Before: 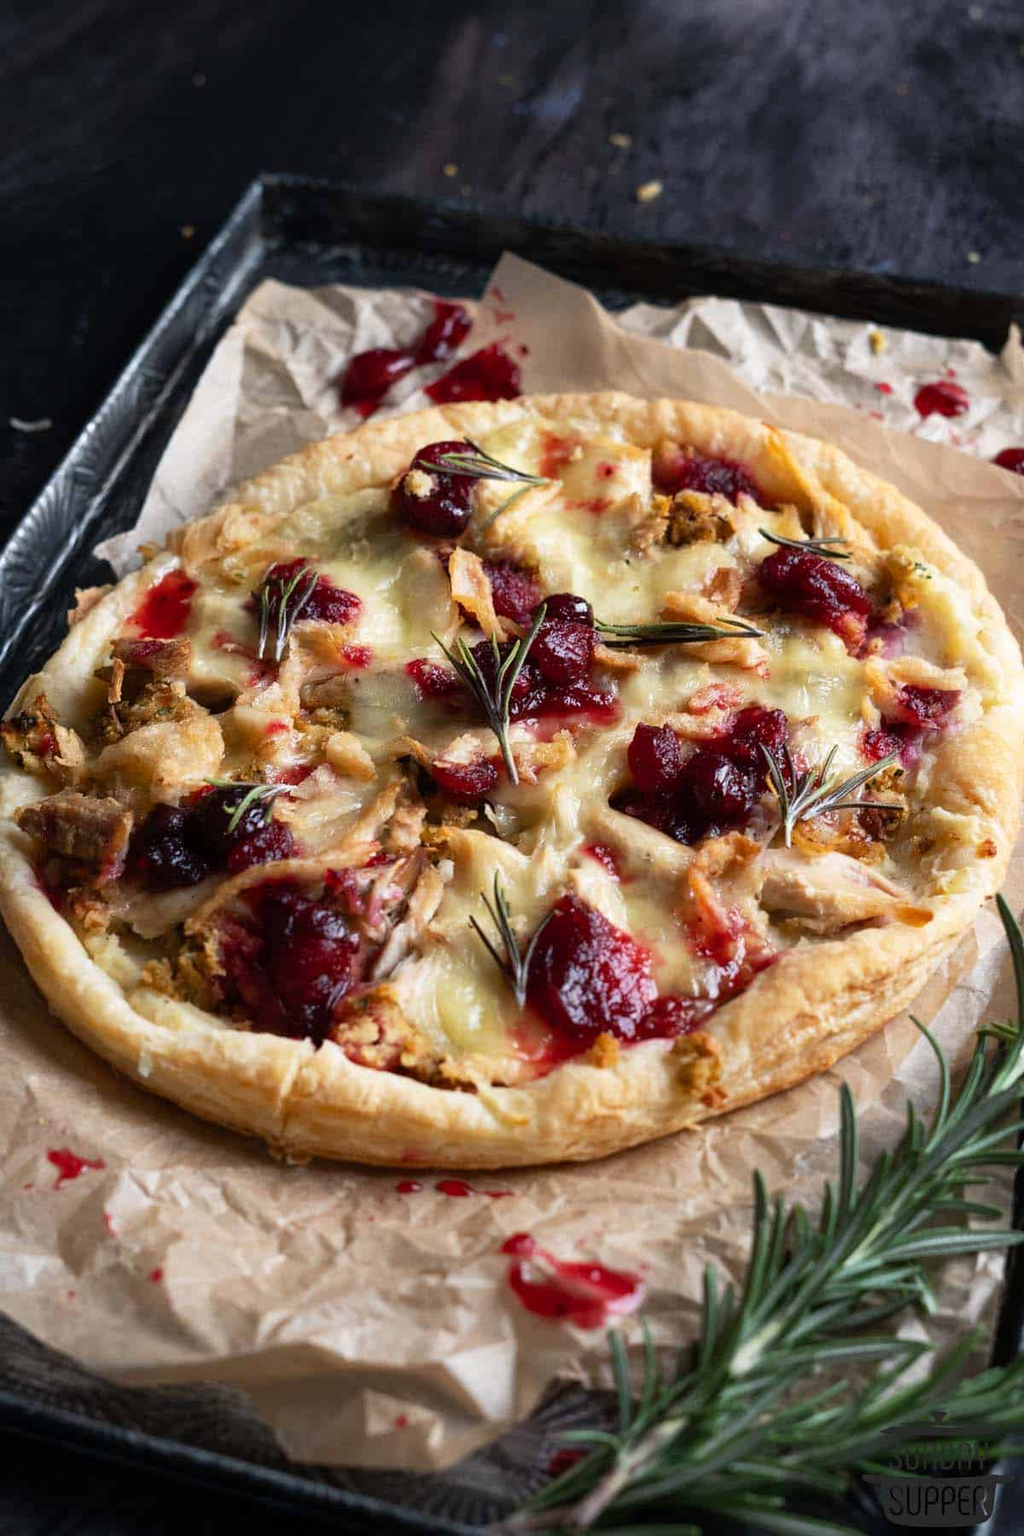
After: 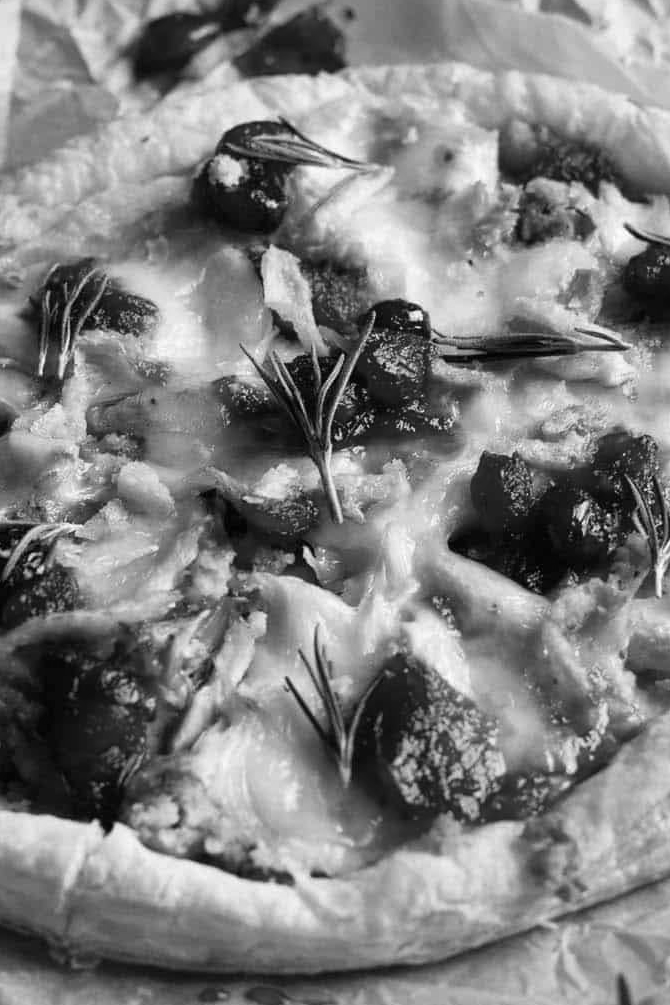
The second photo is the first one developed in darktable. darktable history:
crop and rotate: left 22.13%, top 22.054%, right 22.026%, bottom 22.102%
monochrome: a 16.01, b -2.65, highlights 0.52
